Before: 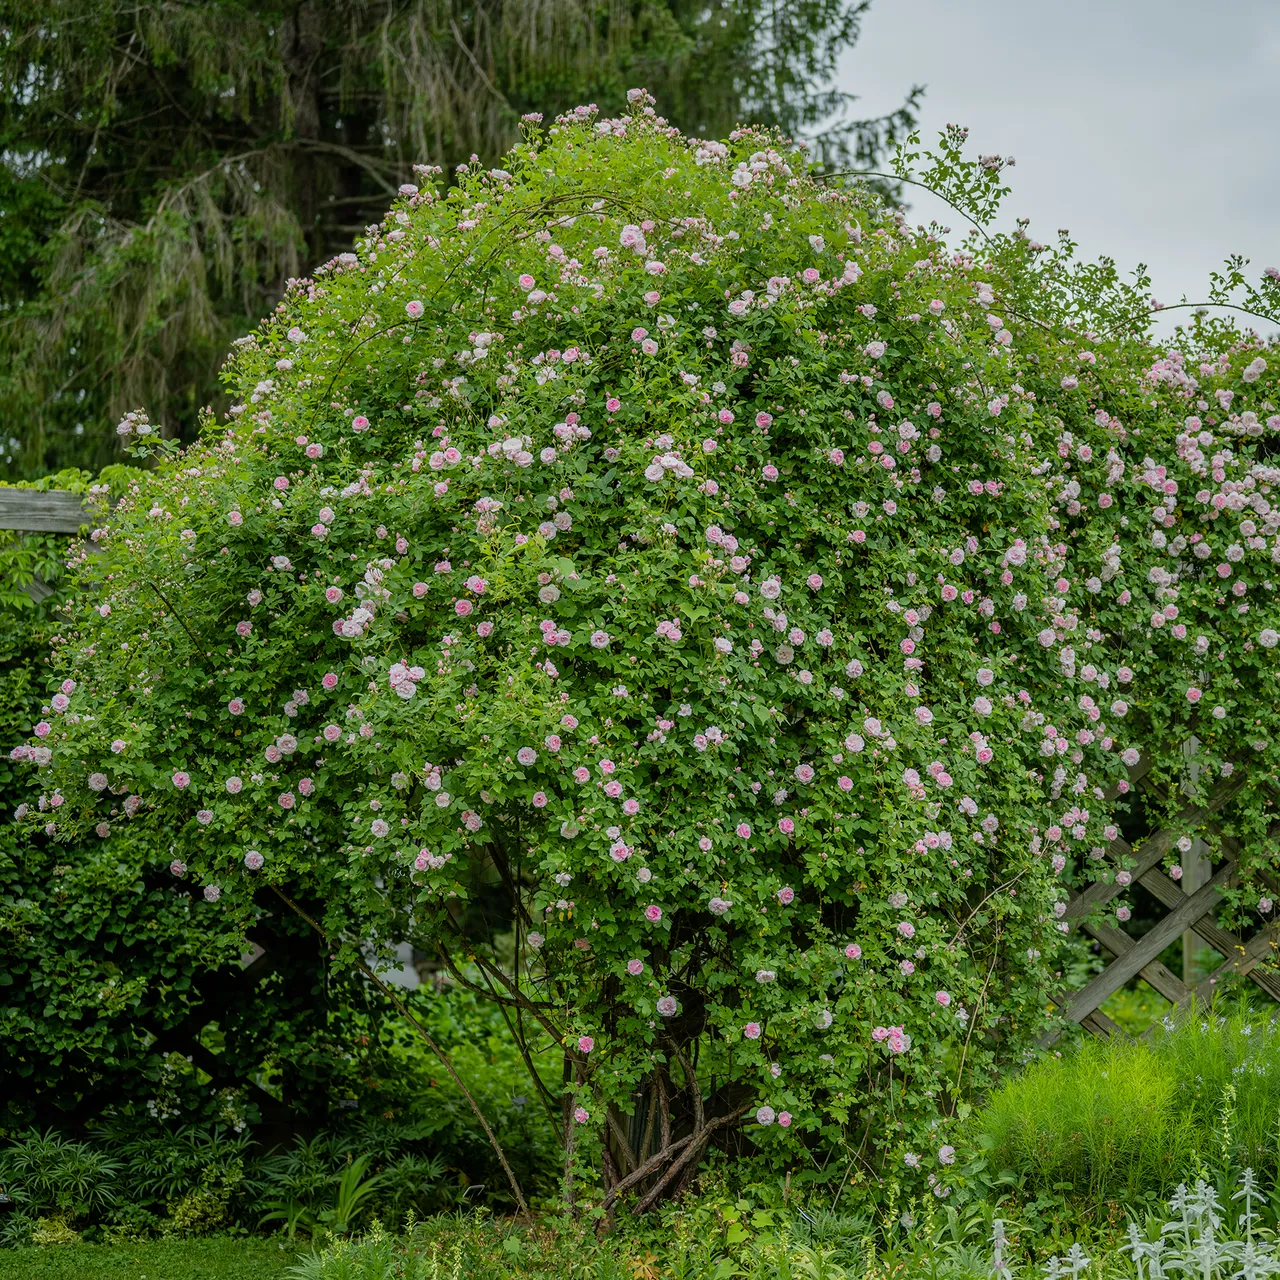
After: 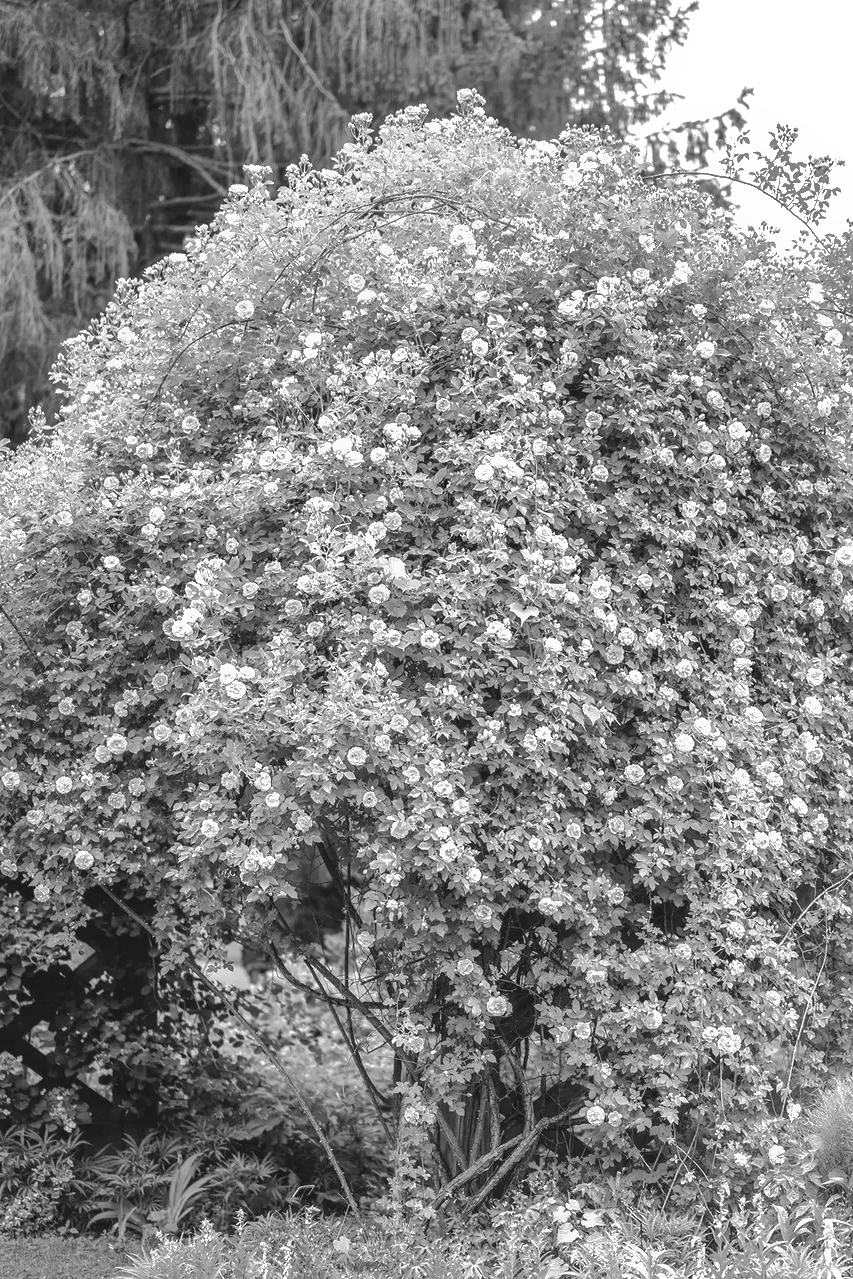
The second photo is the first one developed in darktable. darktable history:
color balance: mode lift, gamma, gain (sRGB), lift [0.997, 0.979, 1.021, 1.011], gamma [1, 1.084, 0.916, 0.998], gain [1, 0.87, 1.13, 1.101], contrast 4.55%, contrast fulcrum 38.24%, output saturation 104.09%
monochrome: on, module defaults
tone equalizer: -7 EV 0.13 EV, smoothing diameter 25%, edges refinement/feathering 10, preserve details guided filter
crop and rotate: left 13.342%, right 19.991%
exposure: black level correction 0, exposure 1.379 EV, compensate exposure bias true, compensate highlight preservation false
contrast brightness saturation: contrast -0.11
shadows and highlights: shadows 40, highlights -60
